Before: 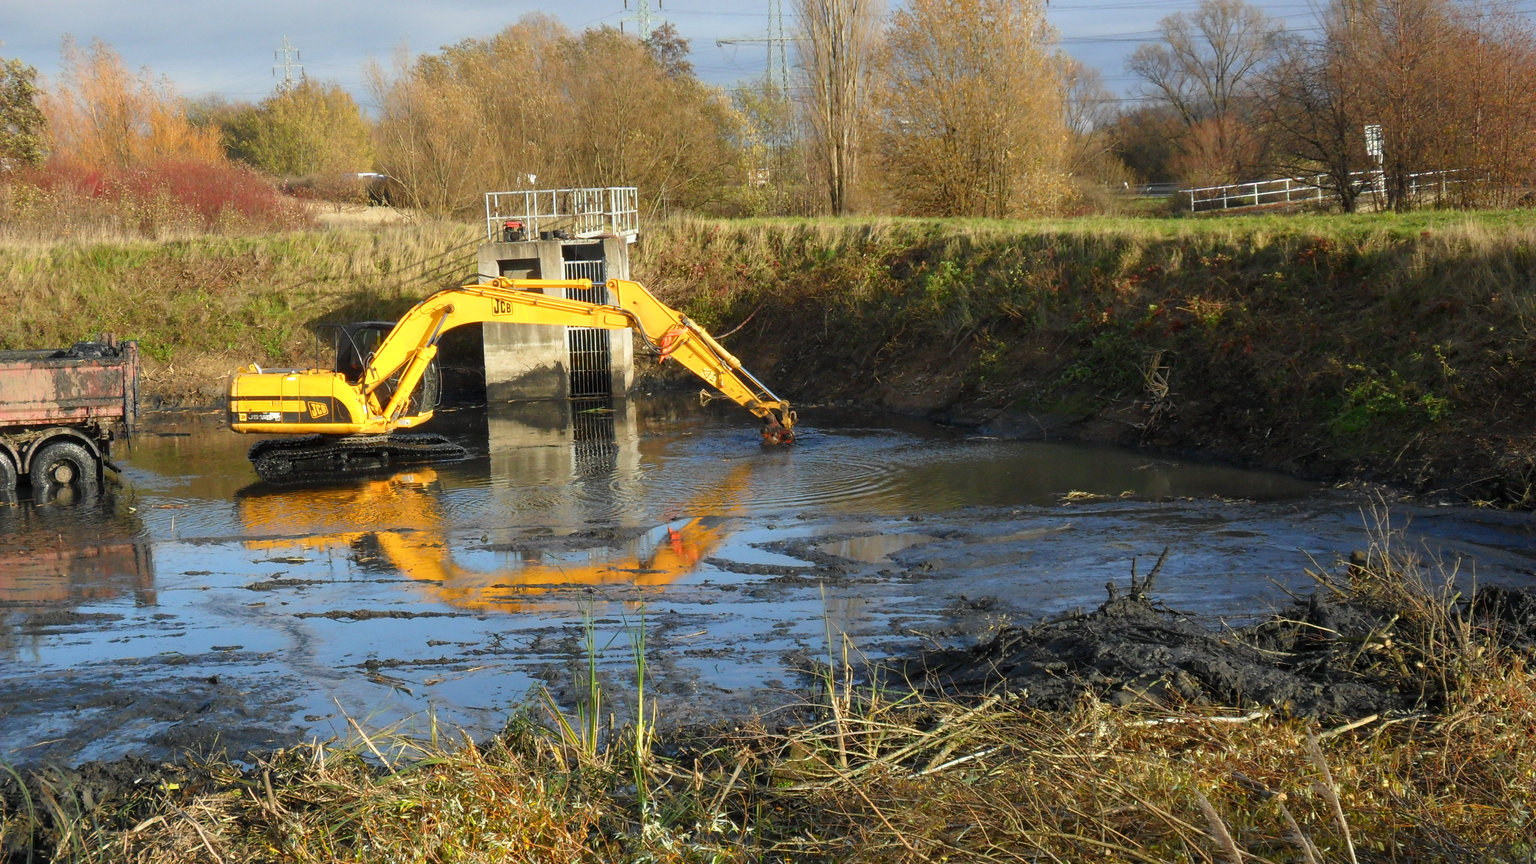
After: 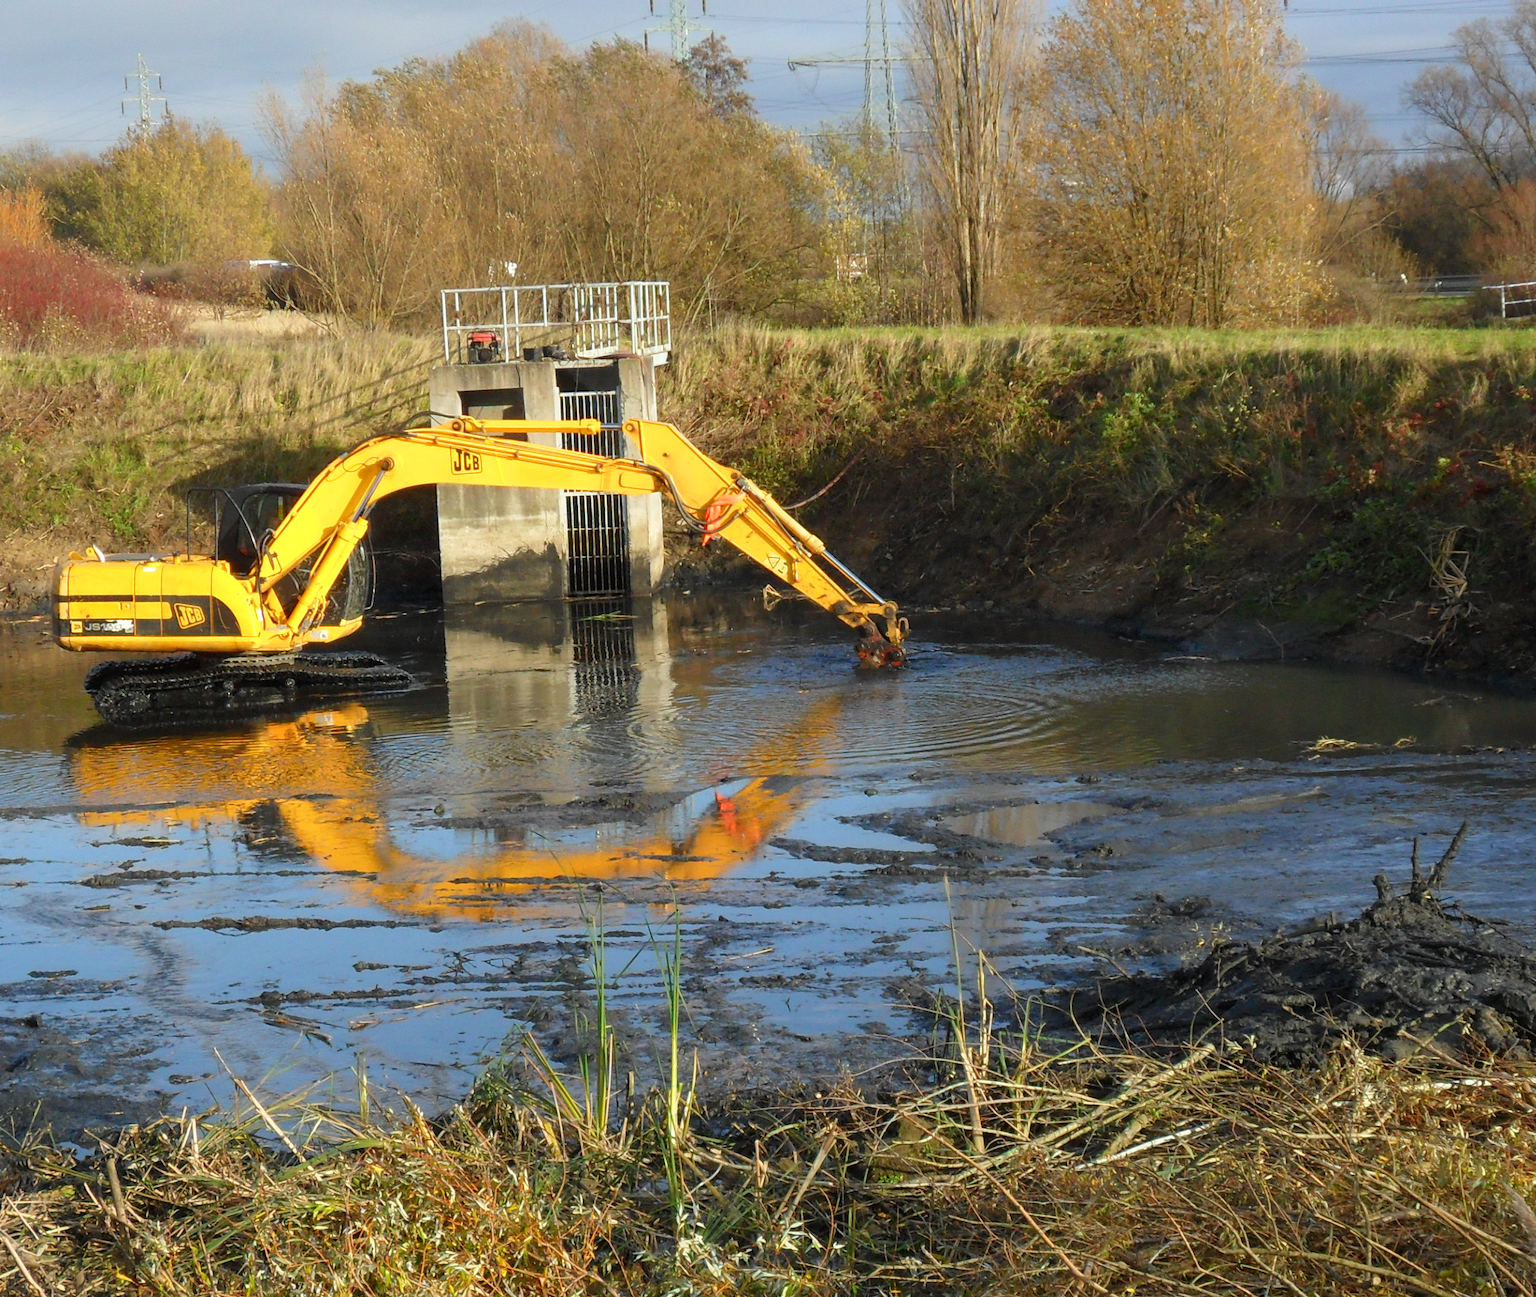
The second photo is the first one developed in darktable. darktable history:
crop and rotate: left 12.522%, right 20.904%
